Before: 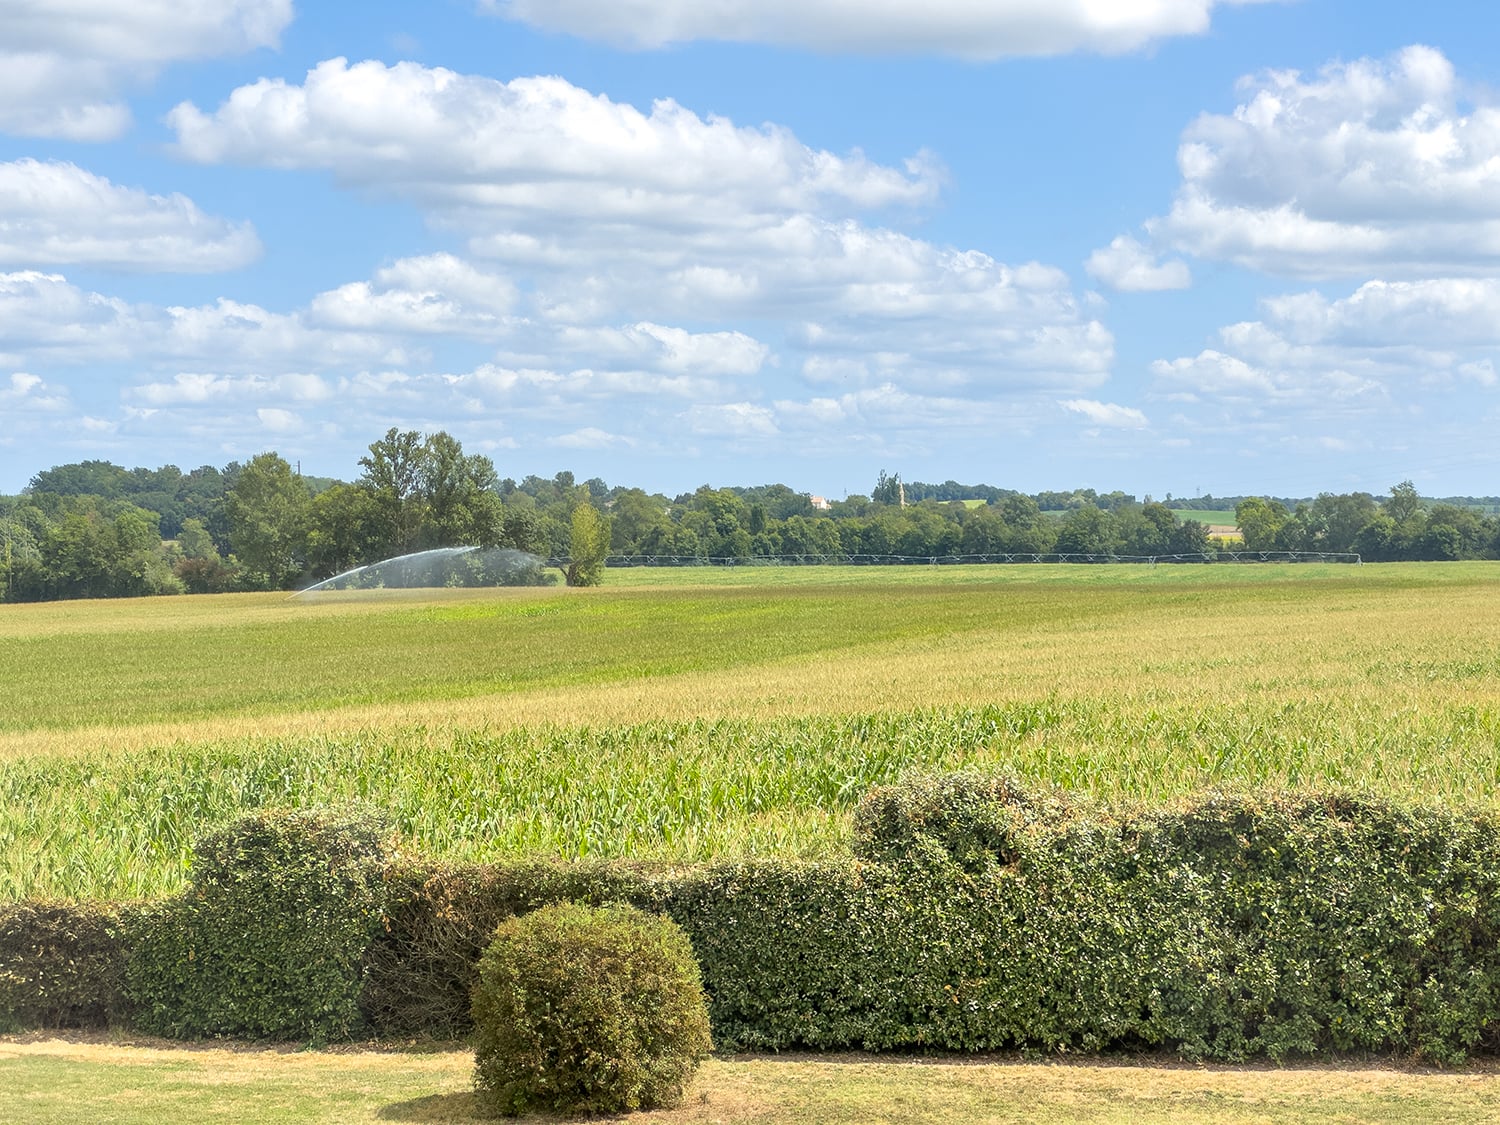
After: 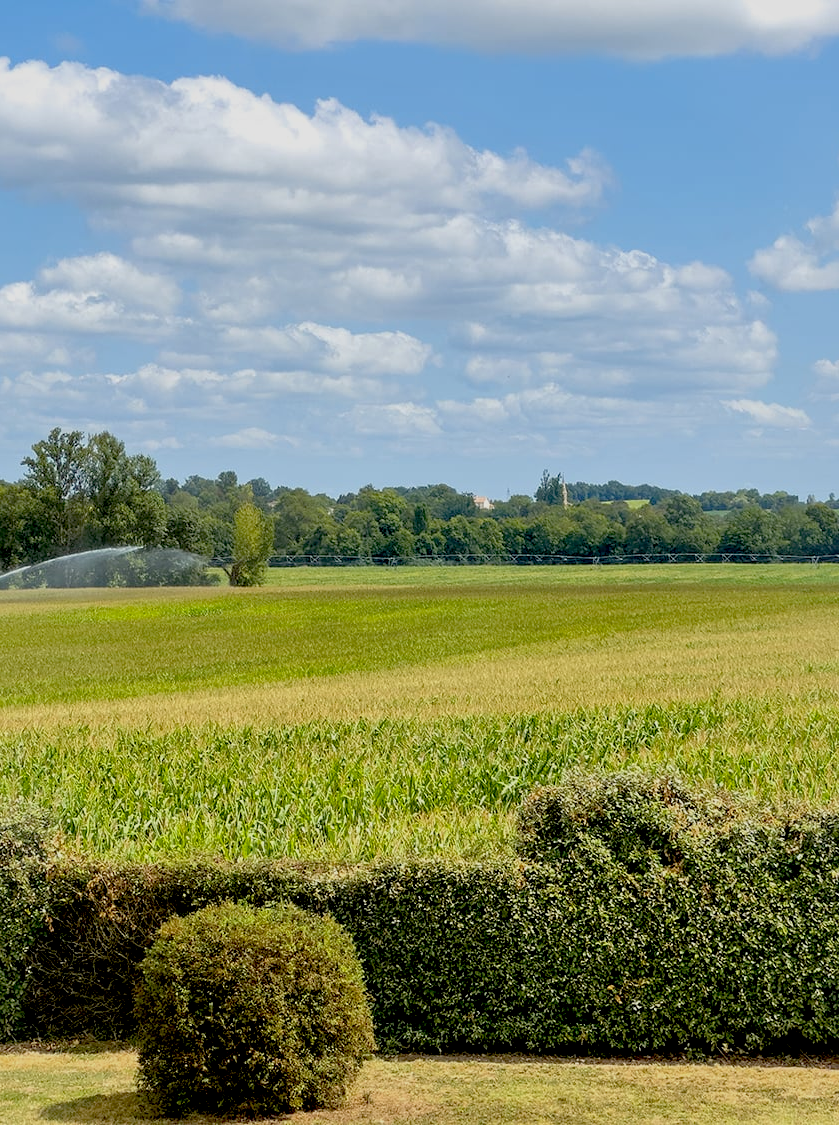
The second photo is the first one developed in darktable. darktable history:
exposure: black level correction 0.046, exposure -0.234 EV, compensate highlight preservation false
crop and rotate: left 22.49%, right 21.532%
shadows and highlights: shadows 24.95, white point adjustment -3.05, highlights -29.71
